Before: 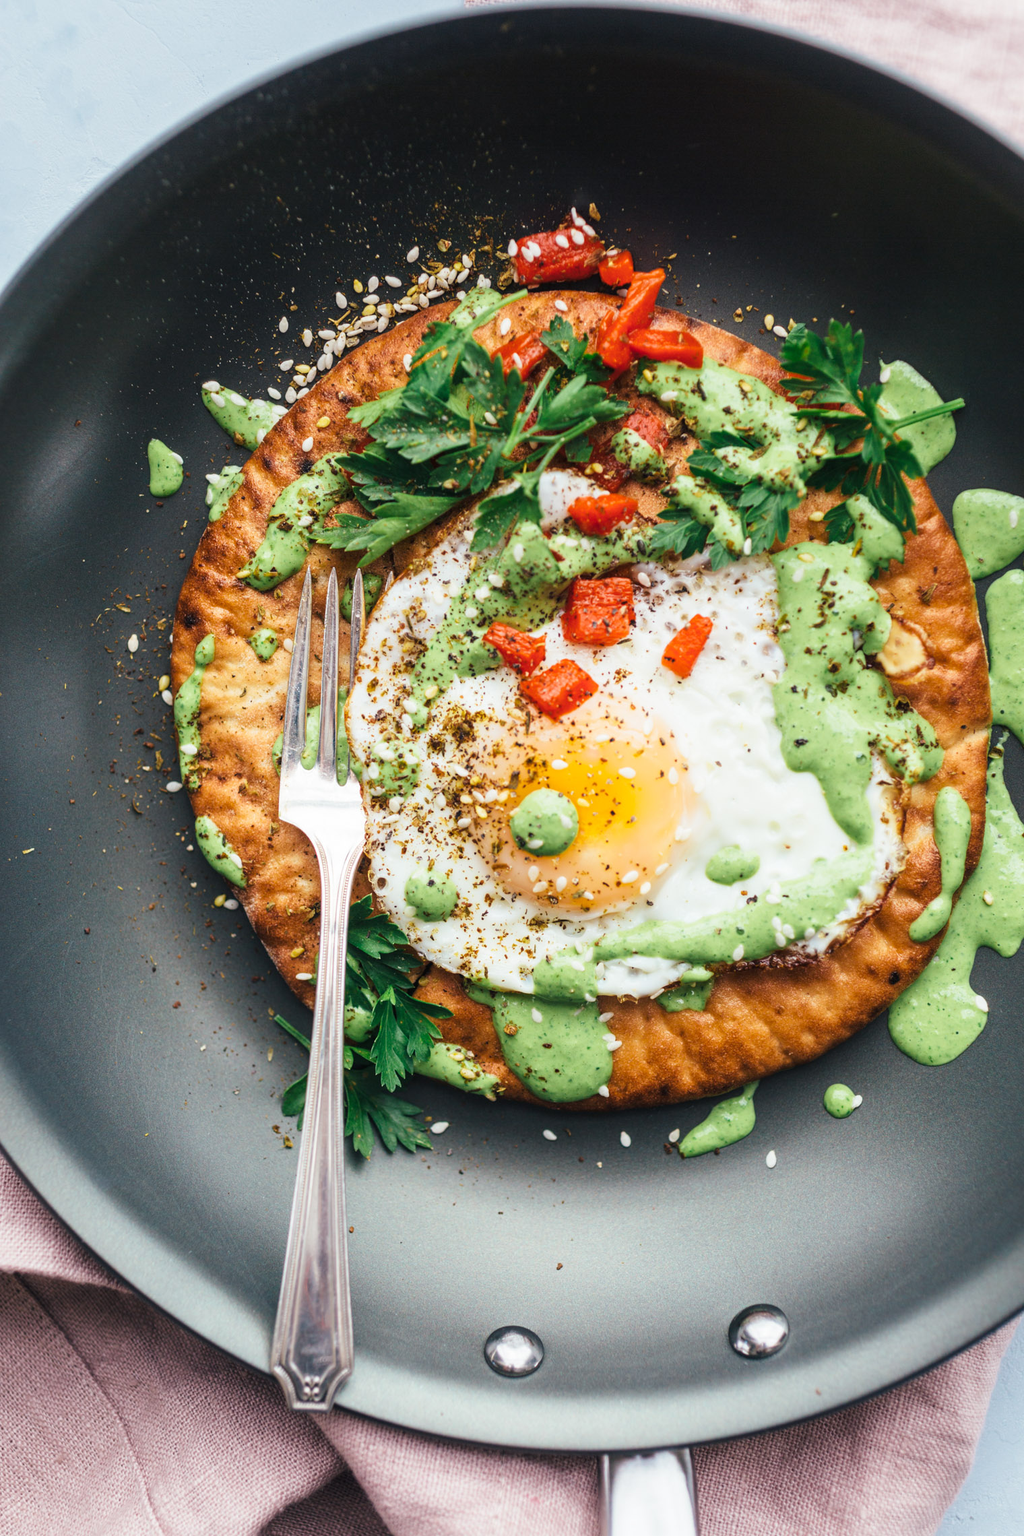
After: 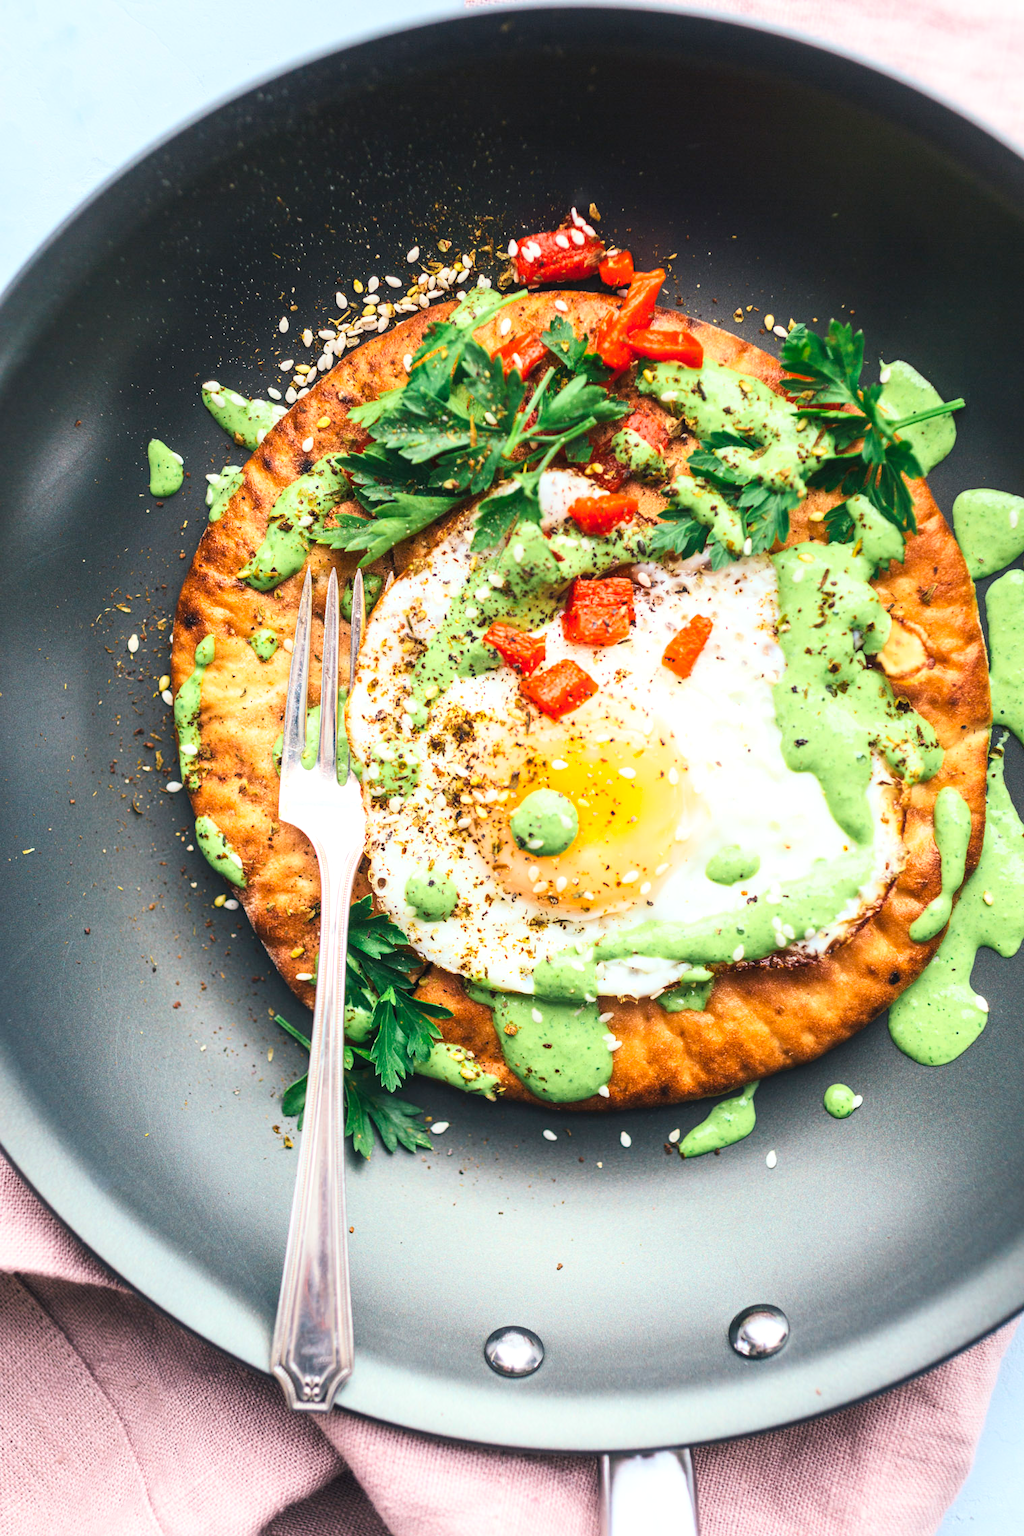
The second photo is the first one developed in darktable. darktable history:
contrast brightness saturation: contrast 0.2, brightness 0.16, saturation 0.22
exposure: exposure 0.236 EV, compensate highlight preservation false
